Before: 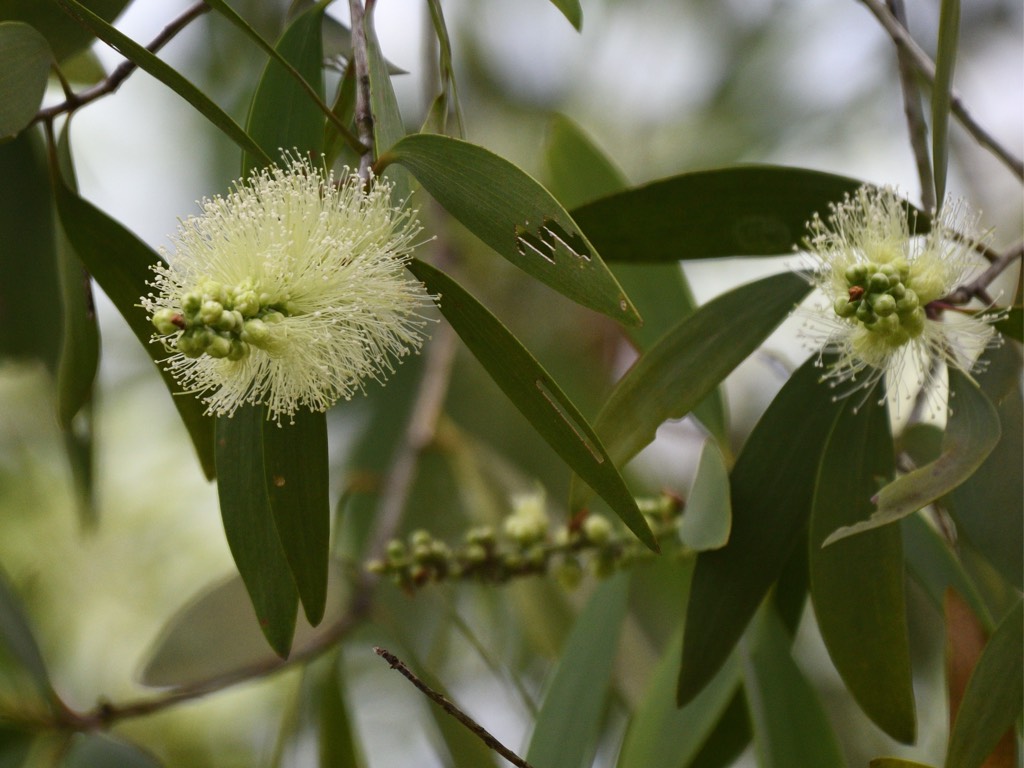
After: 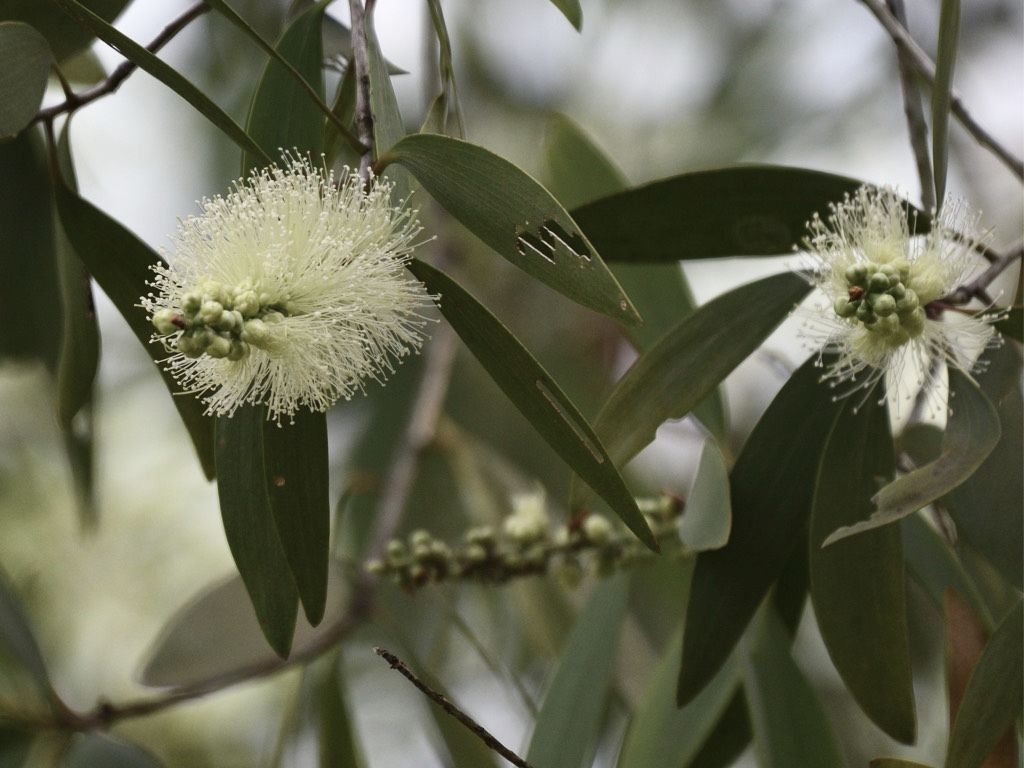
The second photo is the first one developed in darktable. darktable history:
contrast brightness saturation: contrast 0.101, saturation -0.356
